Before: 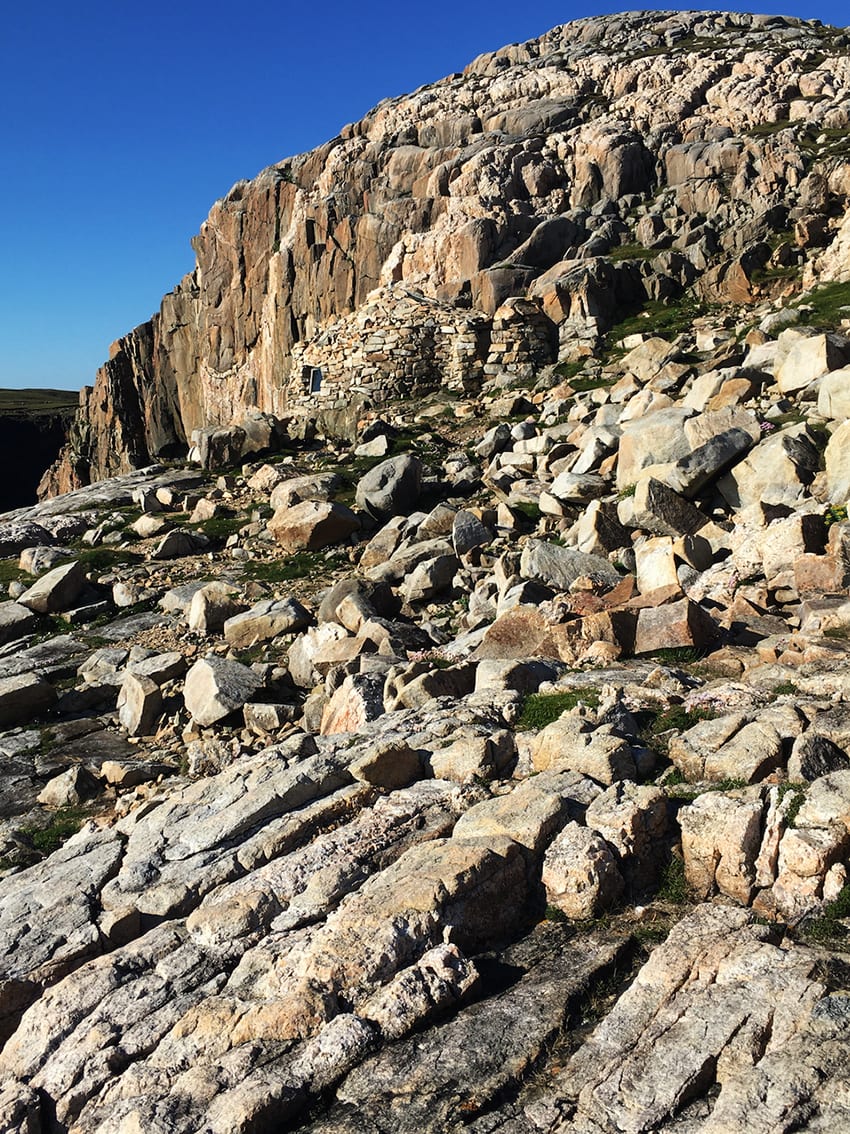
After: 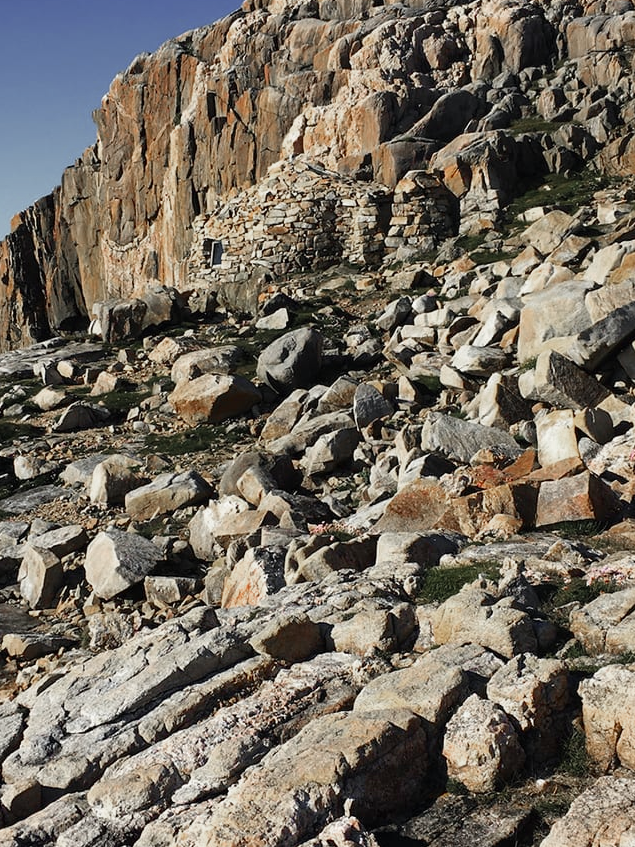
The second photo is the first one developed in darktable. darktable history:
crop and rotate: left 11.831%, top 11.346%, right 13.429%, bottom 13.899%
color zones: curves: ch0 [(0, 0.48) (0.209, 0.398) (0.305, 0.332) (0.429, 0.493) (0.571, 0.5) (0.714, 0.5) (0.857, 0.5) (1, 0.48)]; ch1 [(0, 0.736) (0.143, 0.625) (0.225, 0.371) (0.429, 0.256) (0.571, 0.241) (0.714, 0.213) (0.857, 0.48) (1, 0.736)]; ch2 [(0, 0.448) (0.143, 0.498) (0.286, 0.5) (0.429, 0.5) (0.571, 0.5) (0.714, 0.5) (0.857, 0.5) (1, 0.448)]
